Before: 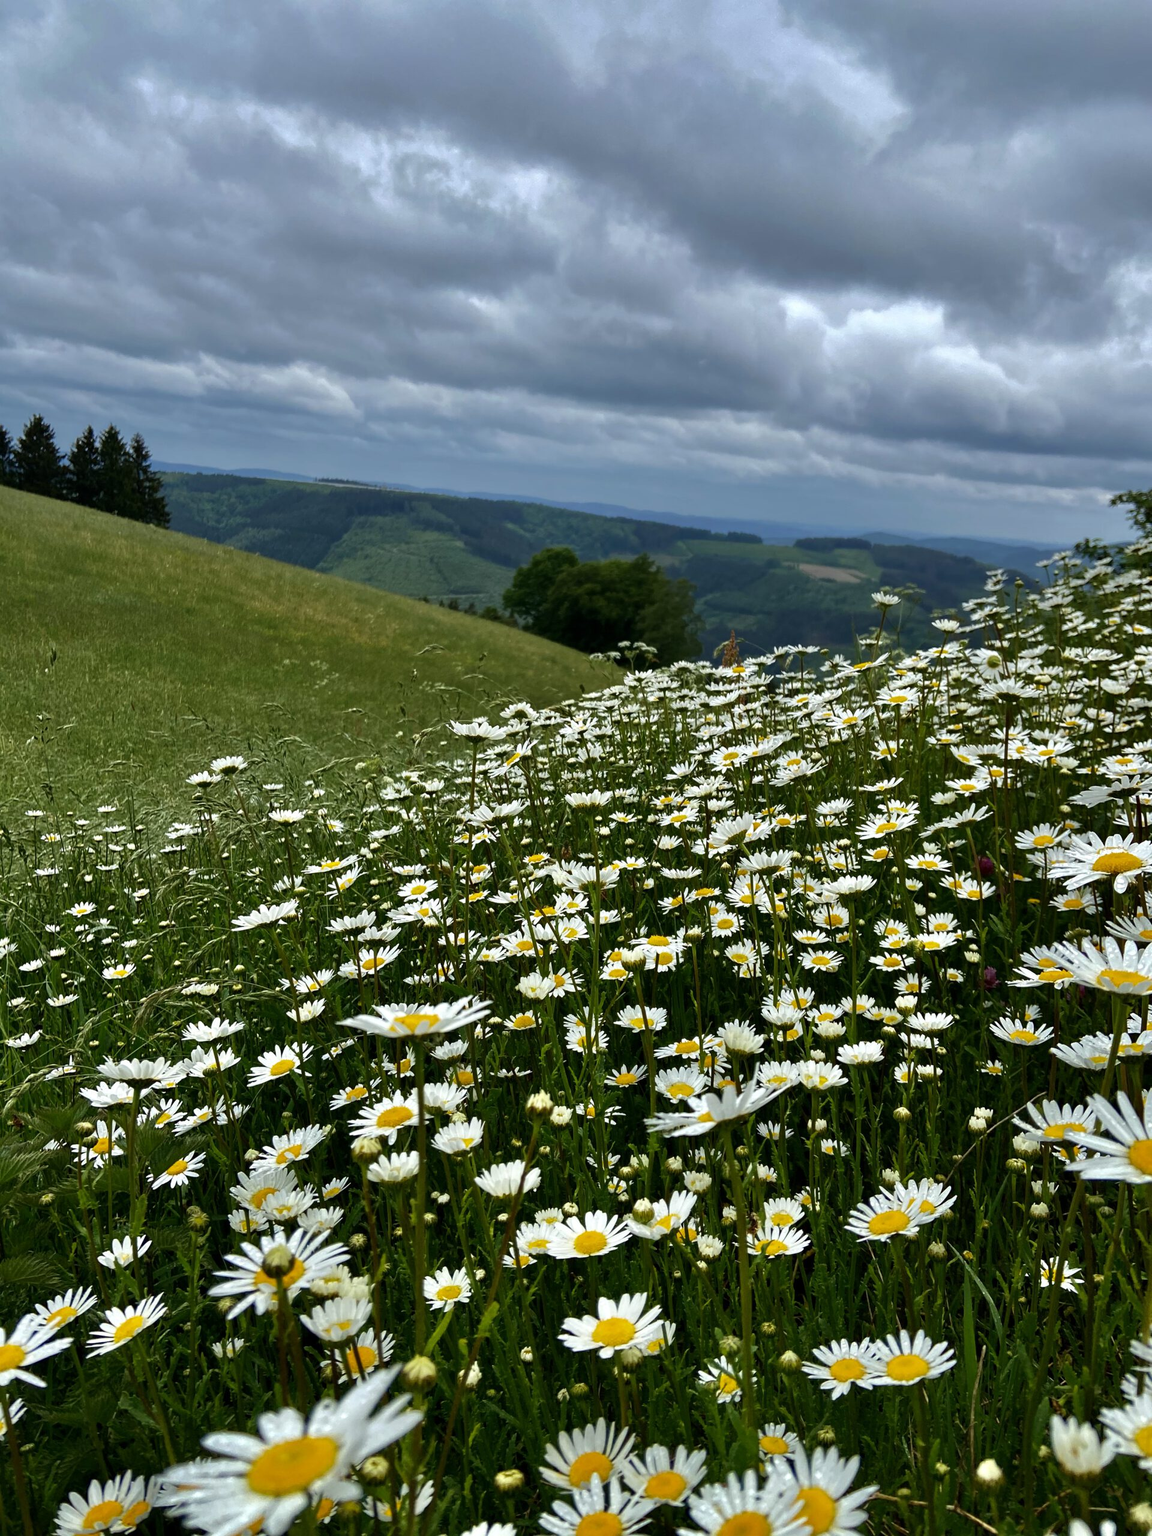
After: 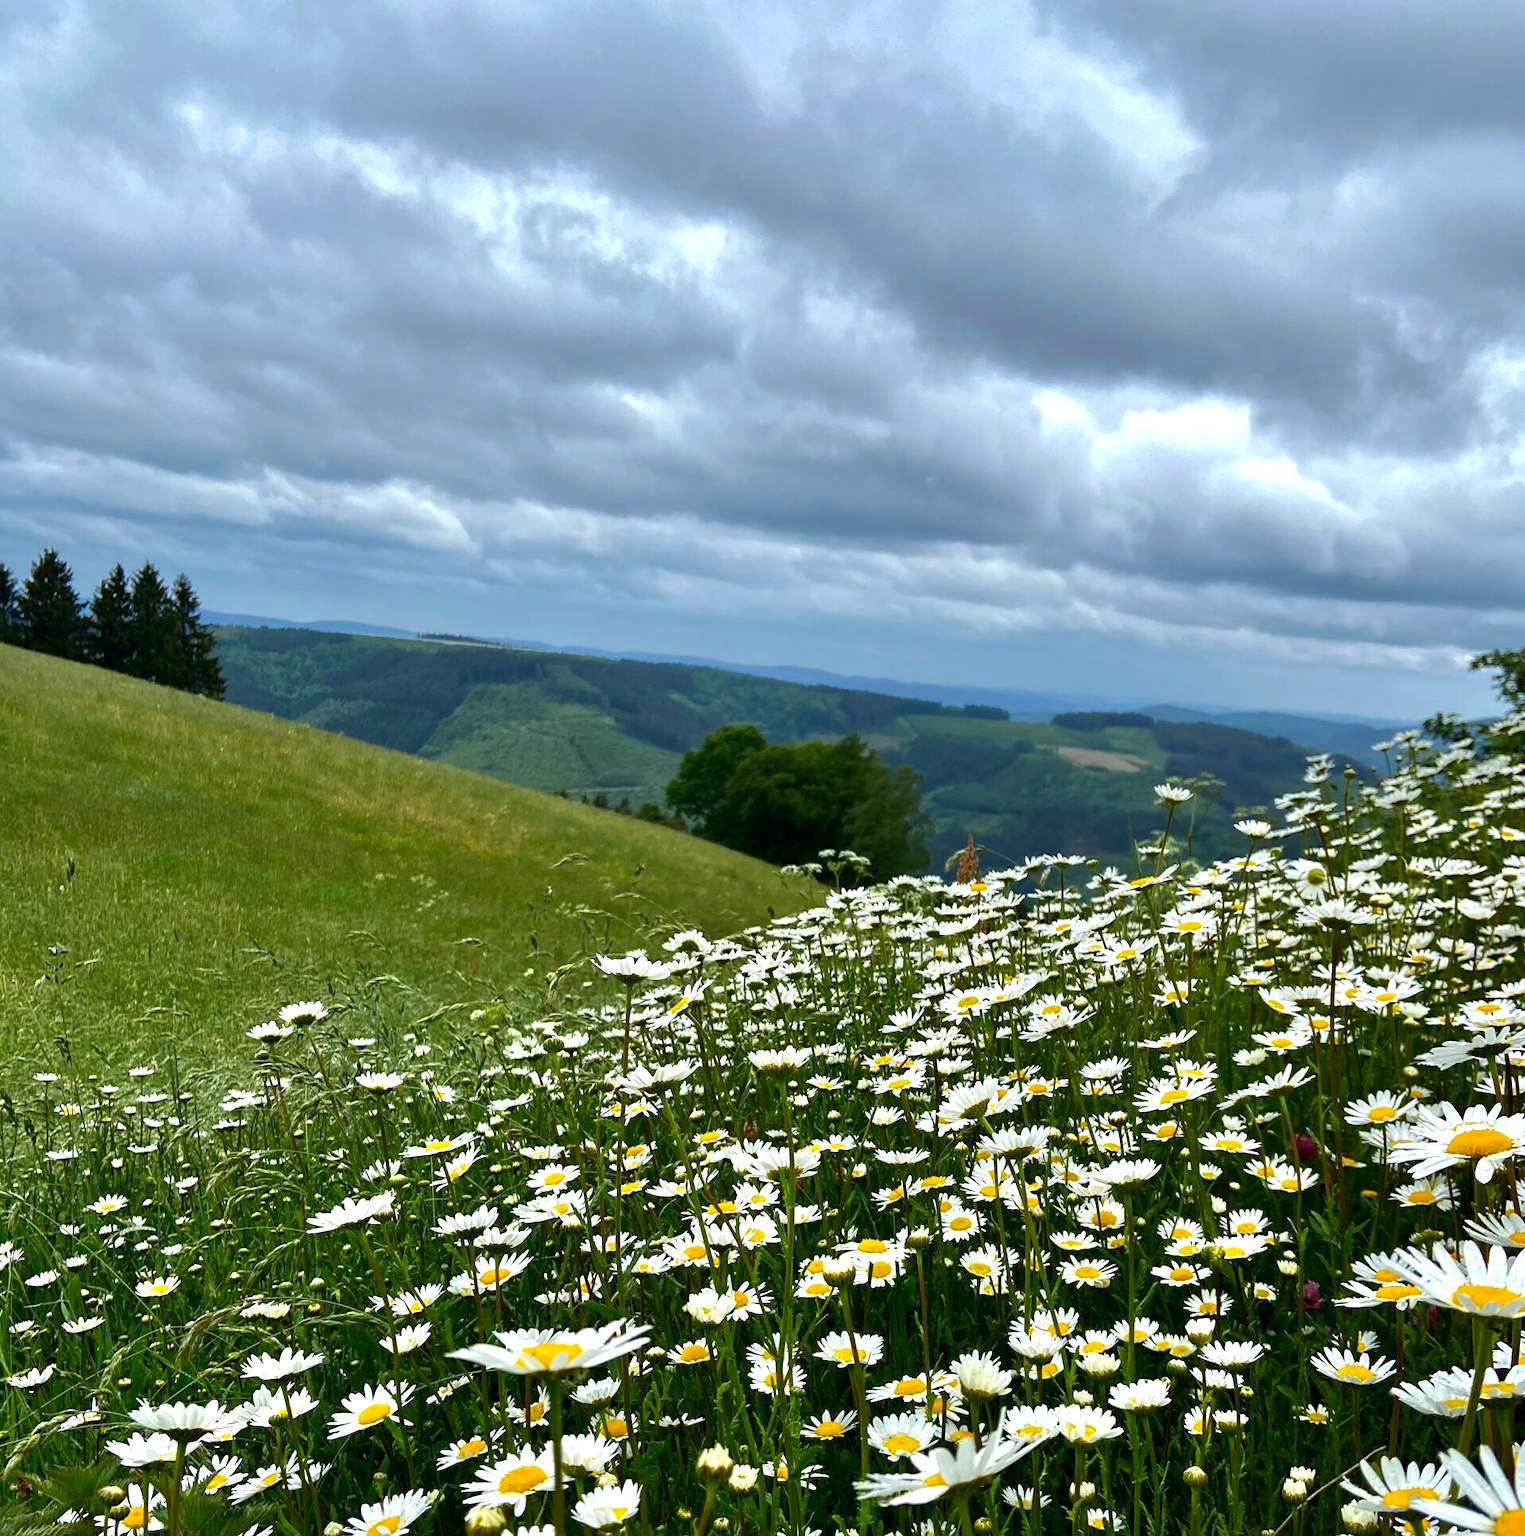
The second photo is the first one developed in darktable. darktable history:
crop: bottom 24.483%
exposure: exposure 0.558 EV, compensate highlight preservation false
